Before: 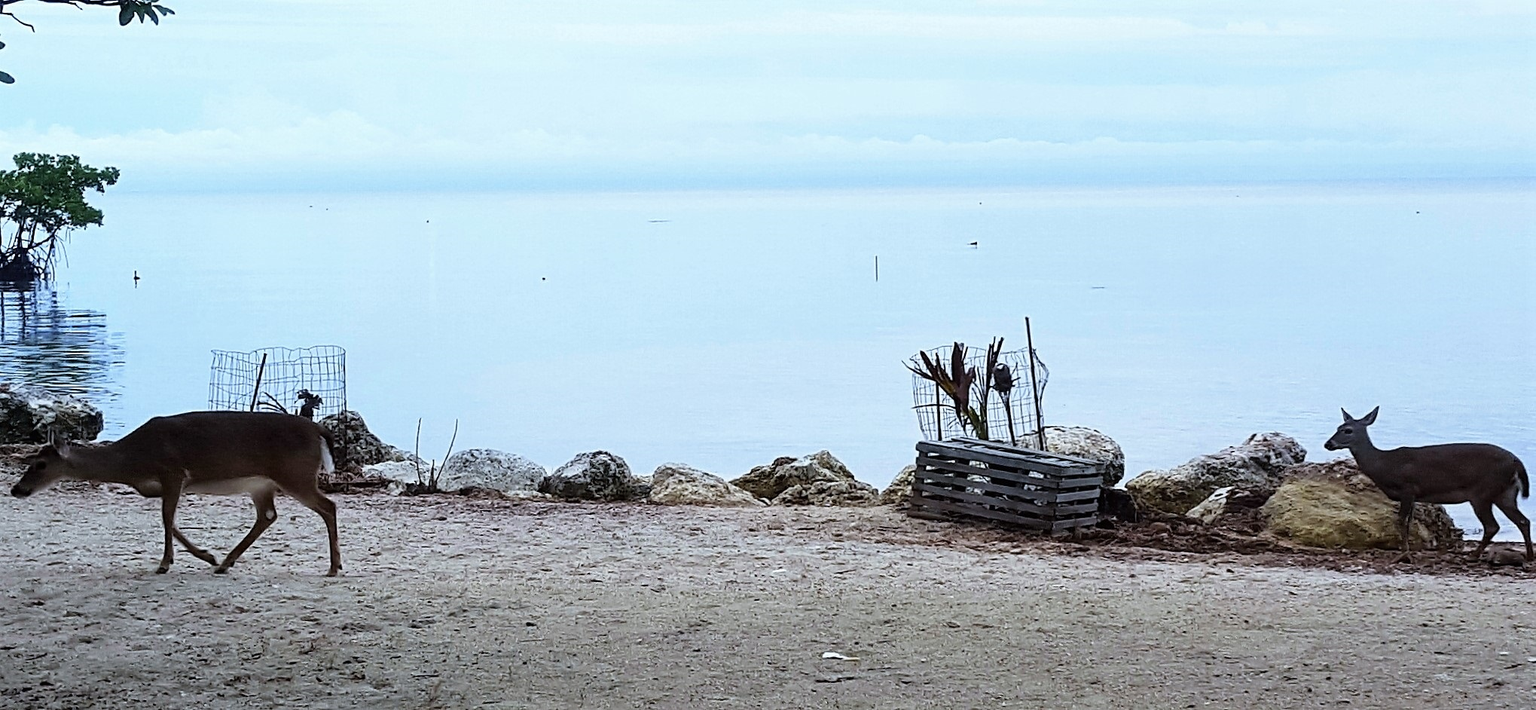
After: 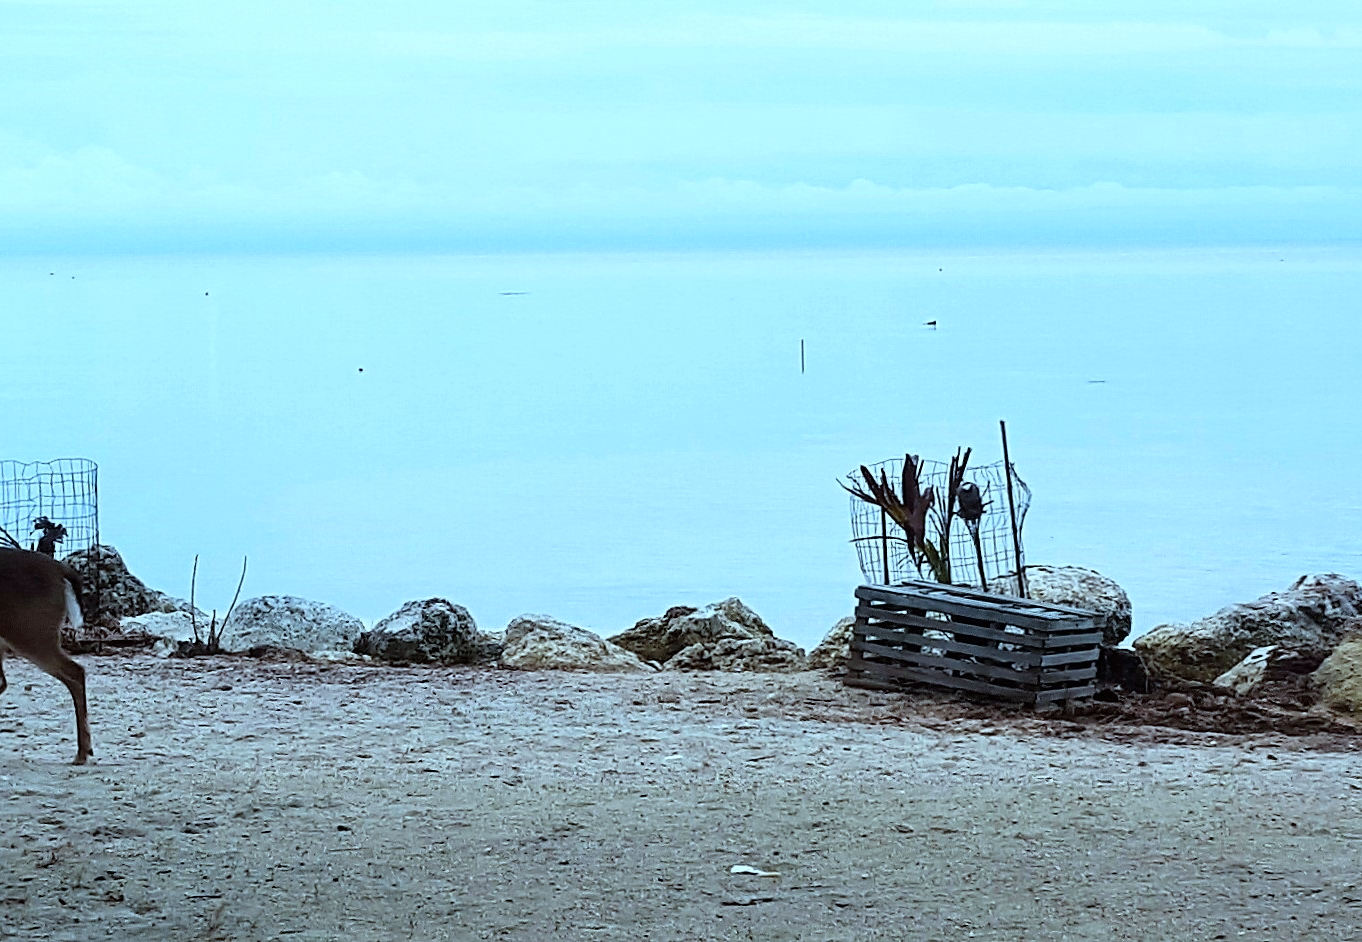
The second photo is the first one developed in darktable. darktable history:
crop and rotate: left 17.732%, right 15.423%
color correction: highlights a* -10.04, highlights b* -10.37
